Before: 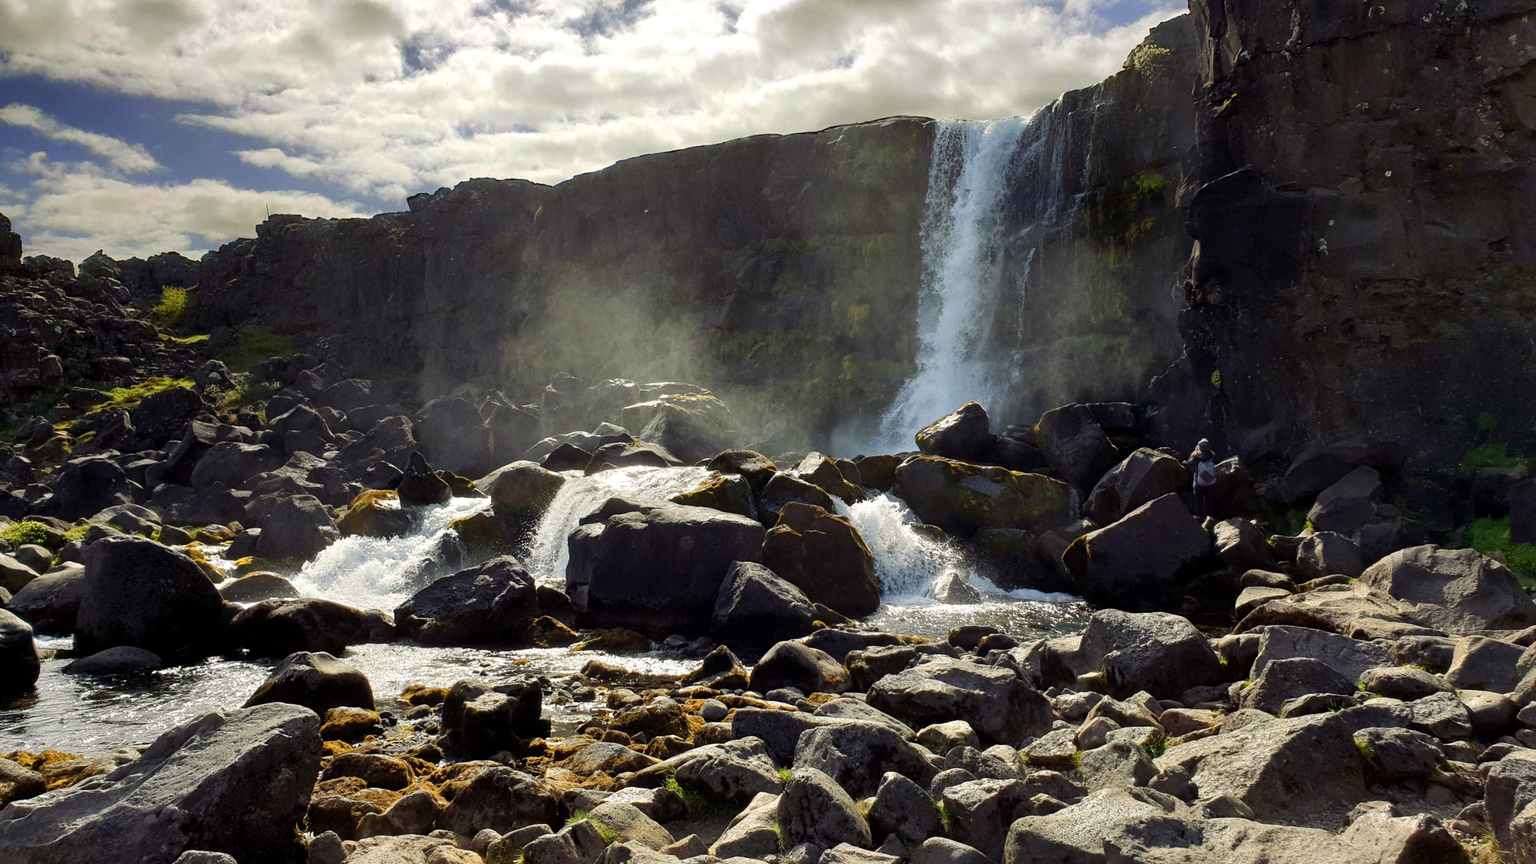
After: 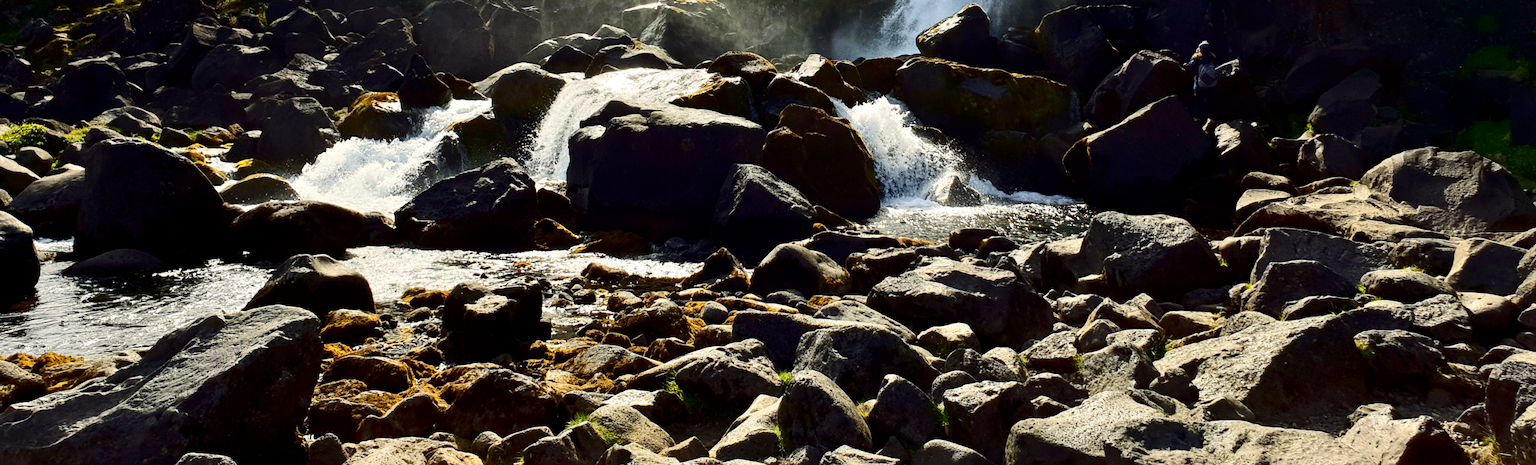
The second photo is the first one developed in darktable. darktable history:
crop and rotate: top 46.097%, right 0.036%
contrast brightness saturation: contrast 0.308, brightness -0.082, saturation 0.175
